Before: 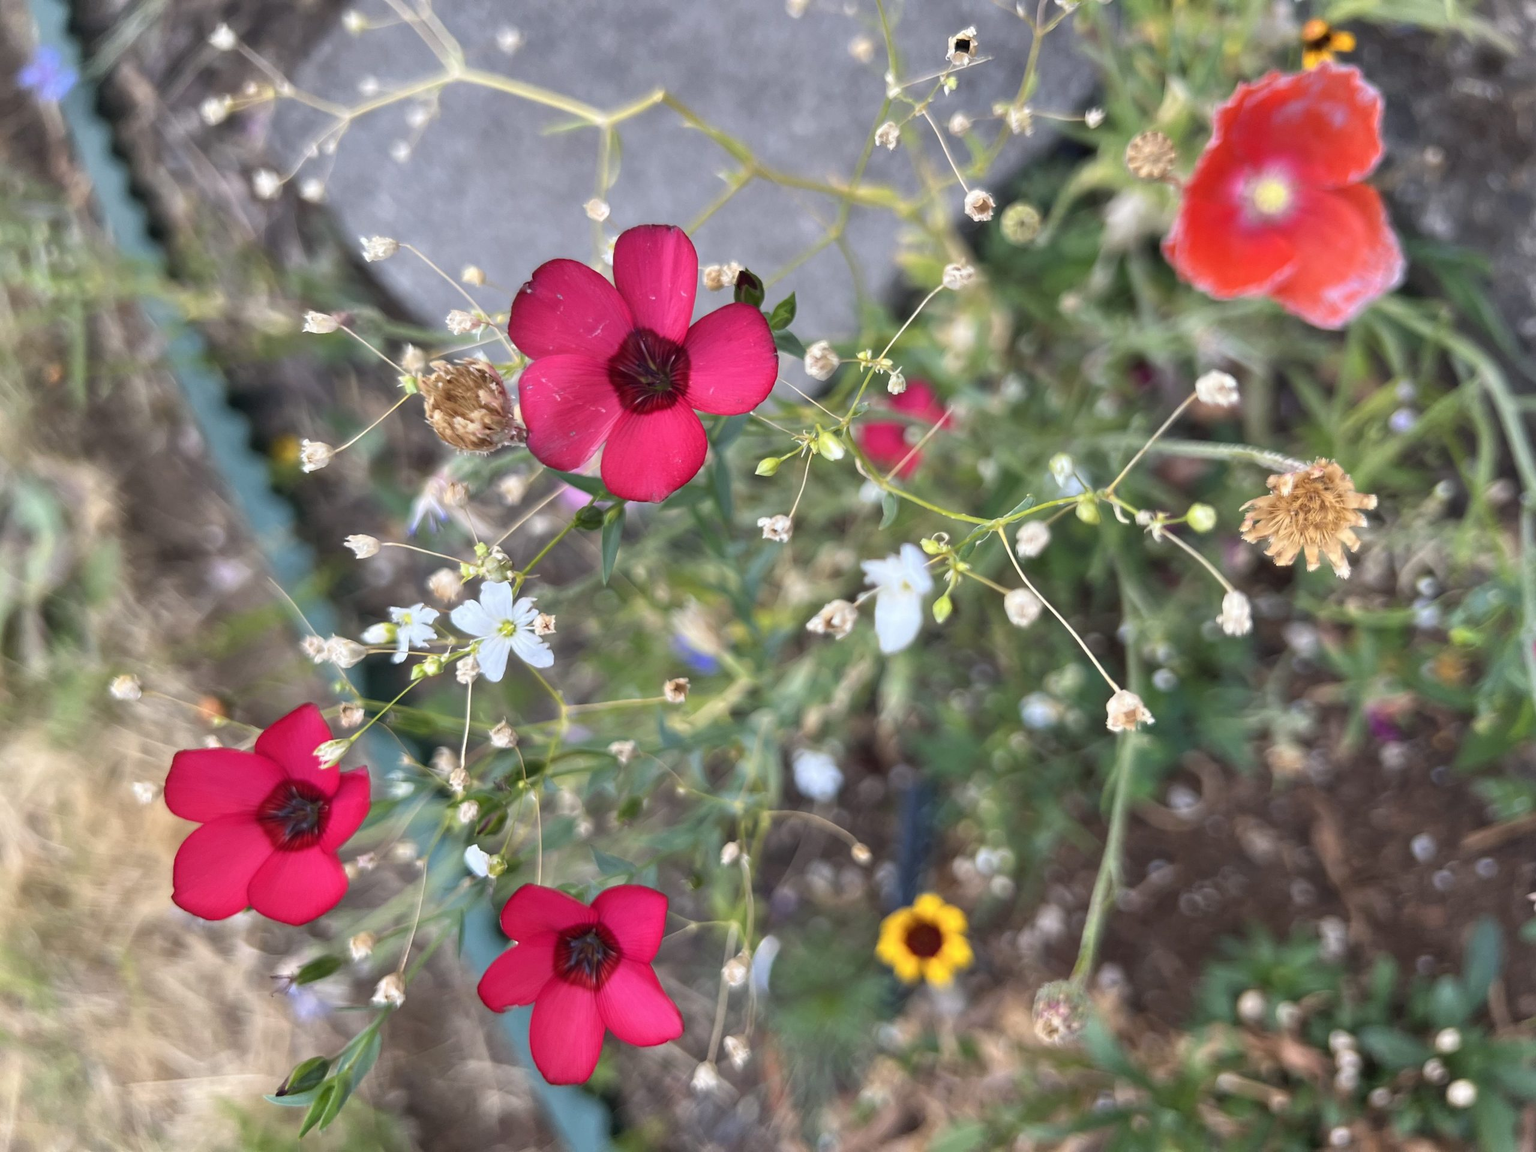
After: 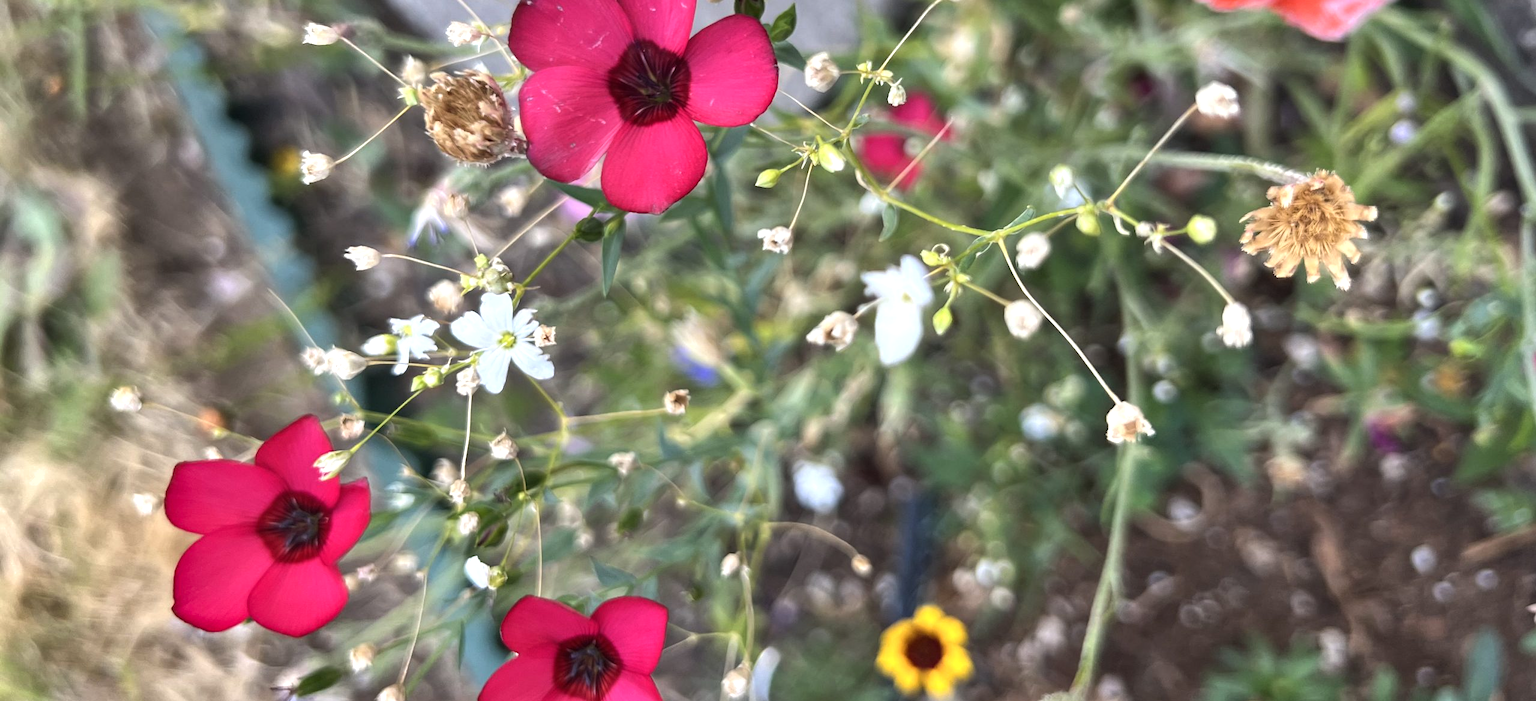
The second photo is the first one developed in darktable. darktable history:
exposure: compensate highlight preservation false
shadows and highlights: low approximation 0.01, soften with gaussian
crop and rotate: top 25.104%, bottom 14.009%
tone equalizer: -8 EV -0.404 EV, -7 EV -0.412 EV, -6 EV -0.332 EV, -5 EV -0.208 EV, -3 EV 0.204 EV, -2 EV 0.359 EV, -1 EV 0.4 EV, +0 EV 0.444 EV, edges refinement/feathering 500, mask exposure compensation -1.57 EV, preserve details no
